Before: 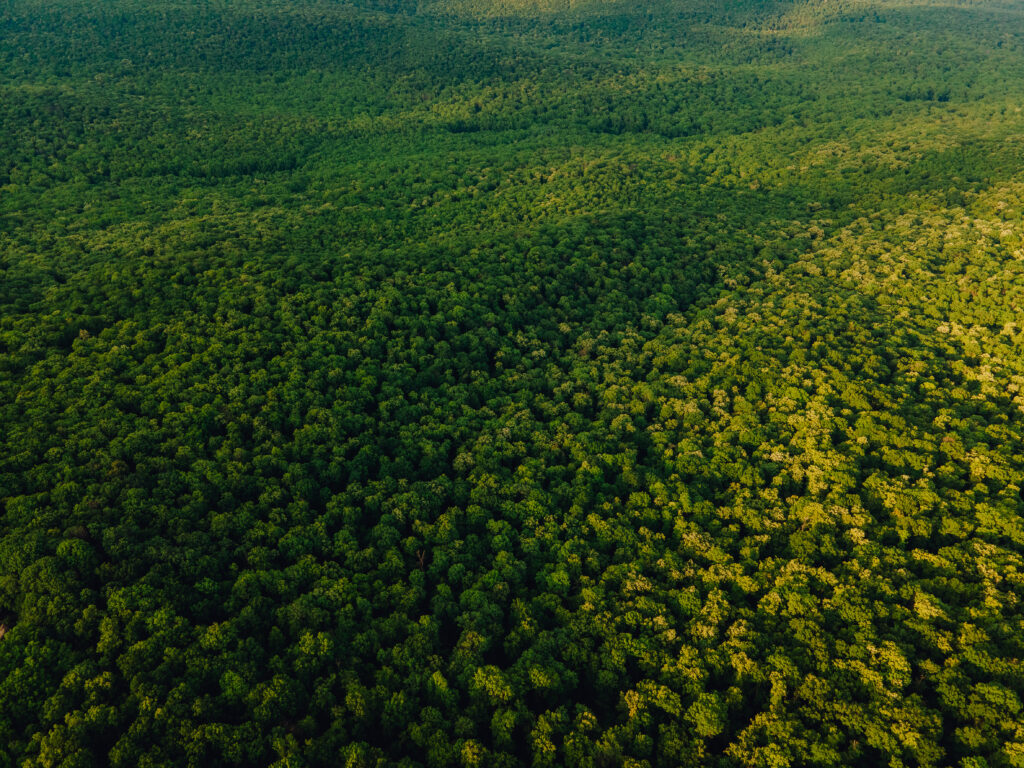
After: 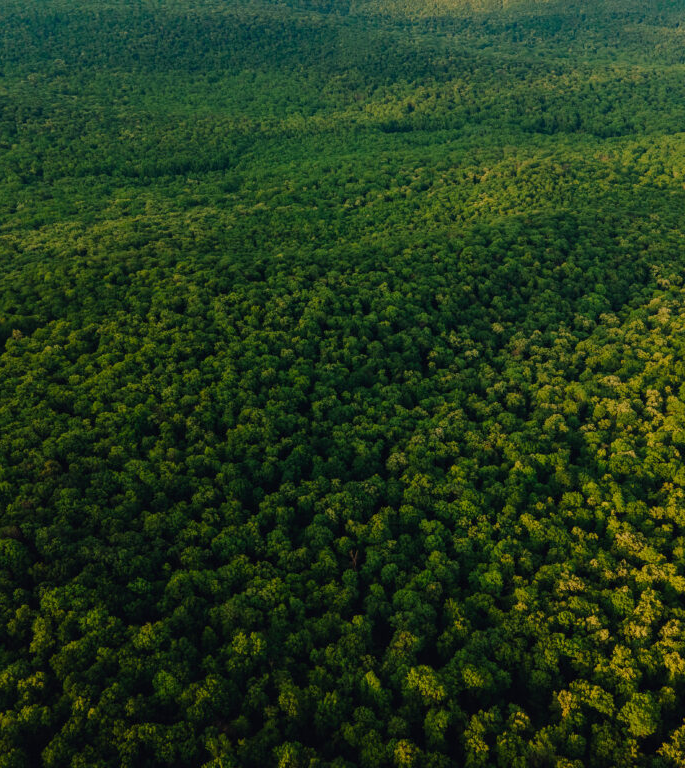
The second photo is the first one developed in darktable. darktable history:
exposure: exposure -0.012 EV, compensate highlight preservation false
crop and rotate: left 6.568%, right 26.478%
